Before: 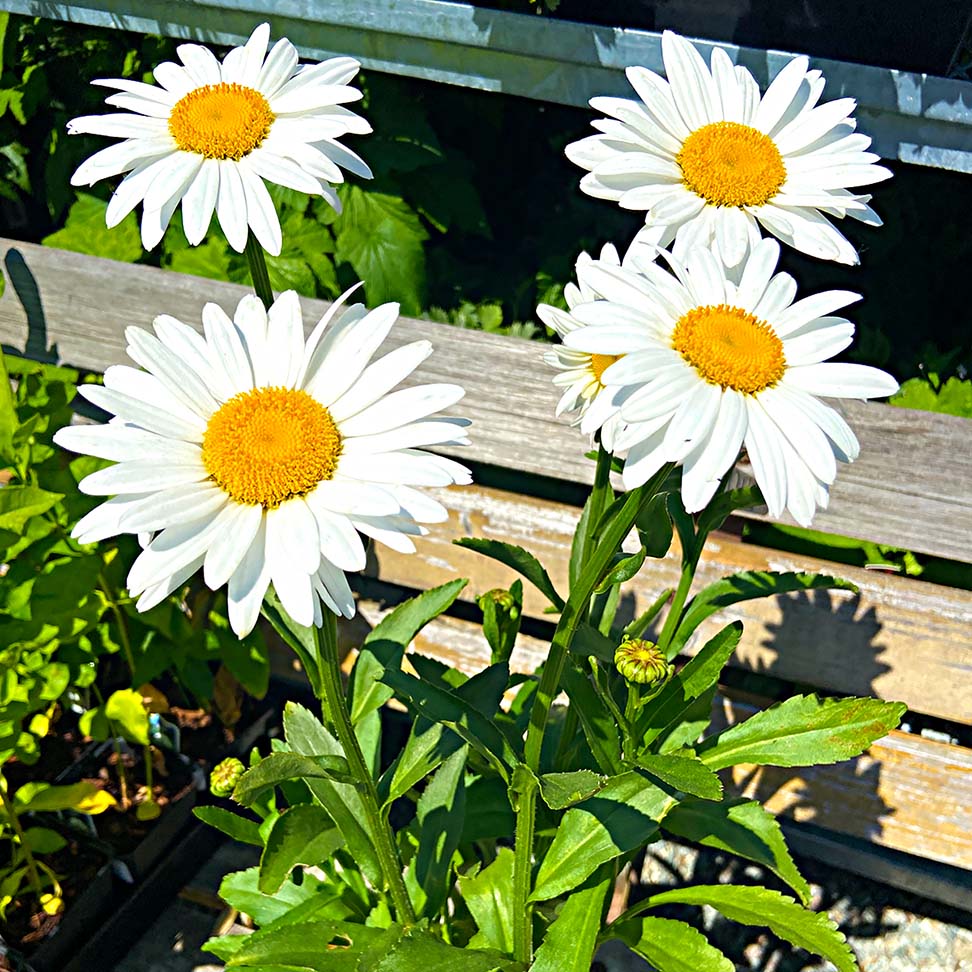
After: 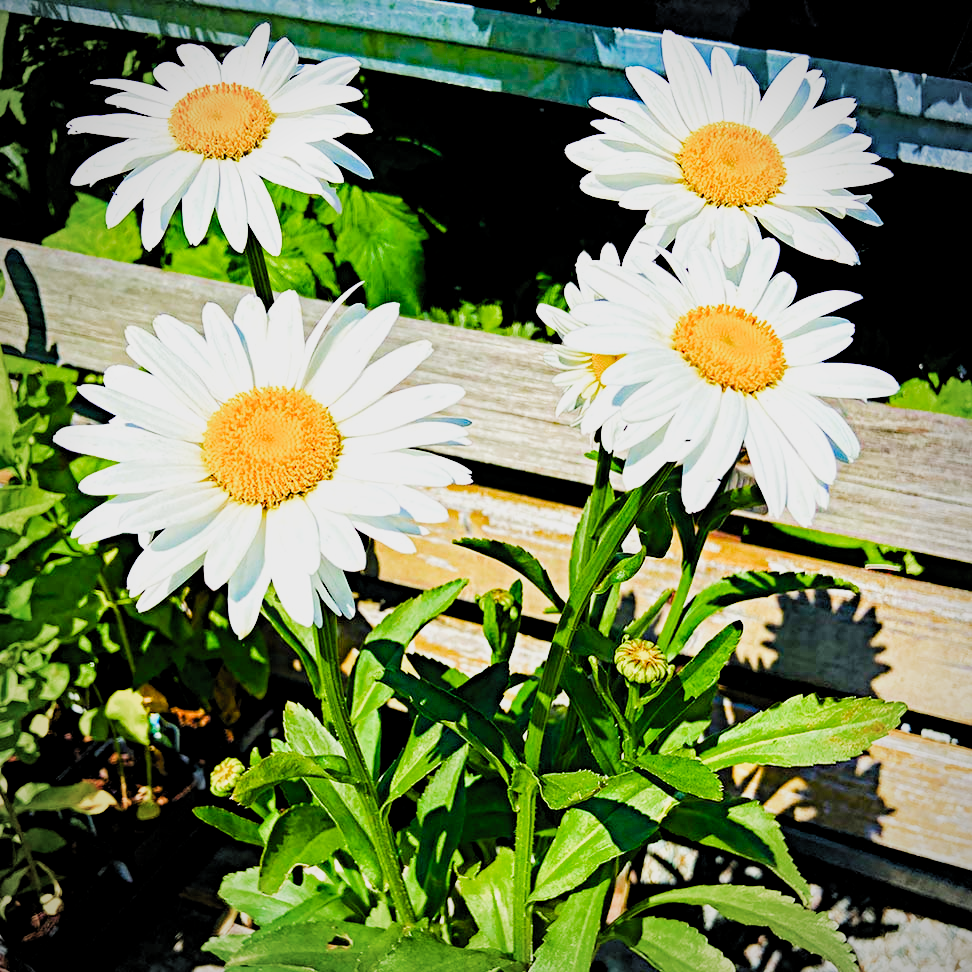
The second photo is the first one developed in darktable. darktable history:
local contrast: highlights 100%, shadows 100%, detail 120%, midtone range 0.2
contrast brightness saturation: contrast 0.2, brightness 0.16, saturation 0.22
color balance rgb: perceptual saturation grading › global saturation 25%, perceptual brilliance grading › mid-tones 10%, perceptual brilliance grading › shadows 15%, global vibrance 20%
filmic: grey point source 18, black point source -8.65, white point source 2.45, grey point target 18, white point target 100, output power 2.2, latitude stops 2, contrast 1.5, saturation 100, global saturation 100
filmic rgb: black relative exposure -7.65 EV, white relative exposure 4.56 EV, hardness 3.61
haze removal: strength 0.29, distance 0.25, compatibility mode true, adaptive false
tone equalizer: on, module defaults
vibrance: on, module defaults
vignetting: fall-off radius 60.92%
